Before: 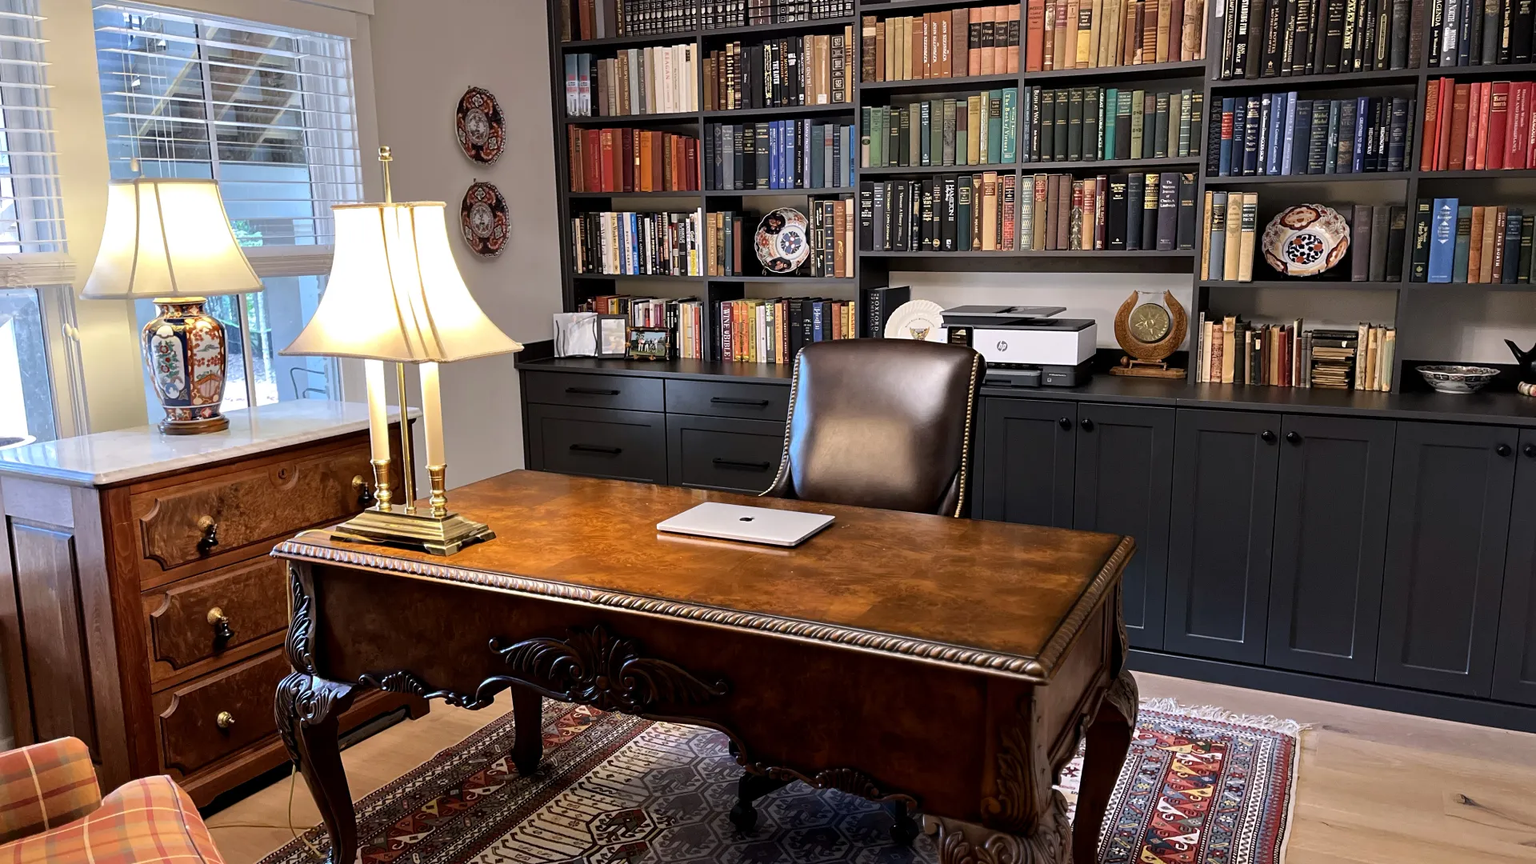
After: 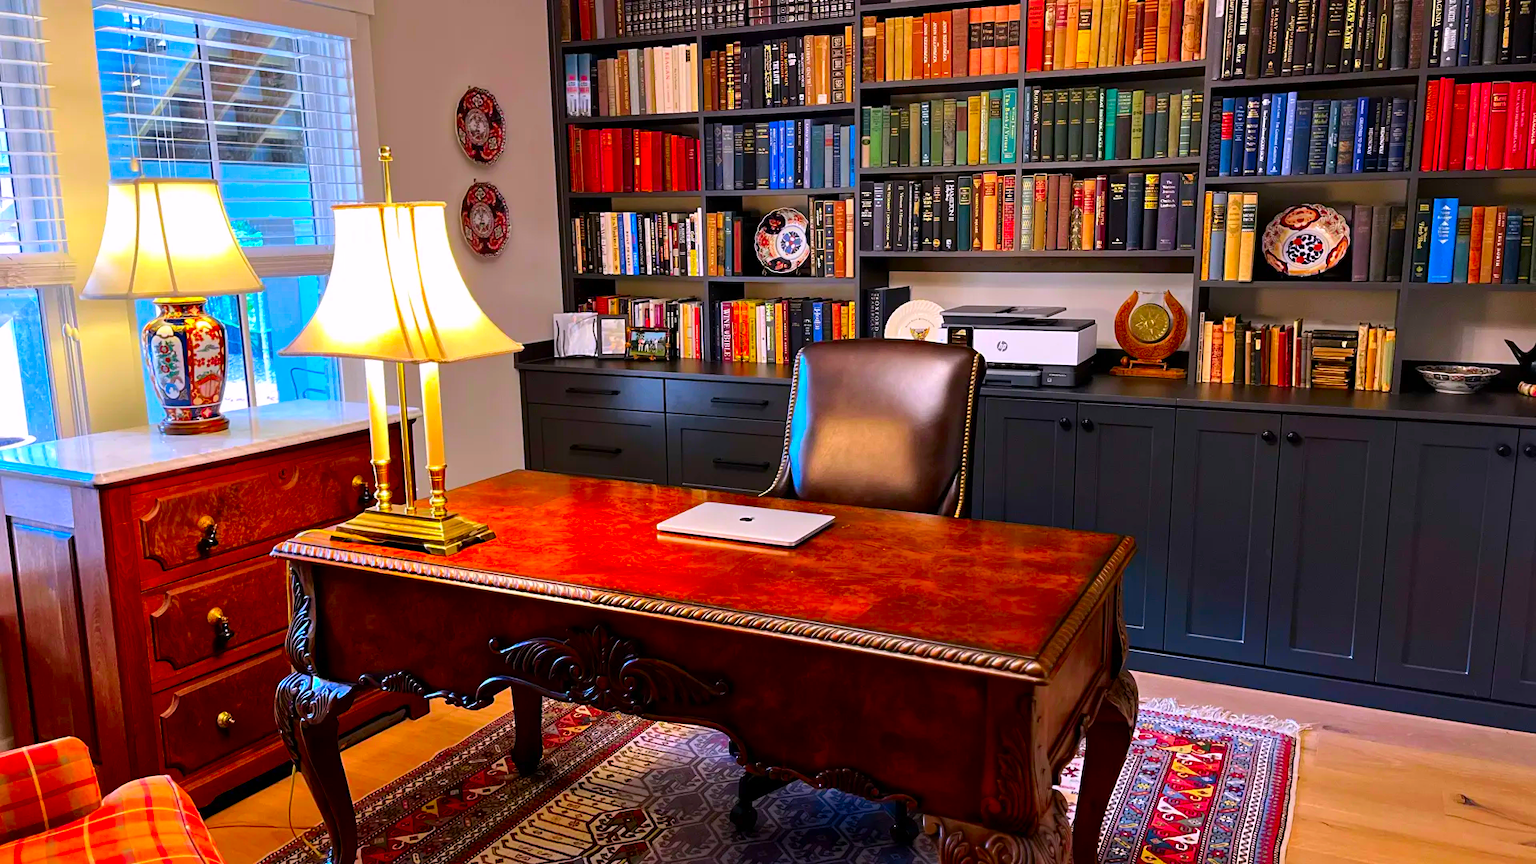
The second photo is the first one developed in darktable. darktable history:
color correction: highlights a* 1.52, highlights b* -1.66, saturation 2.5
